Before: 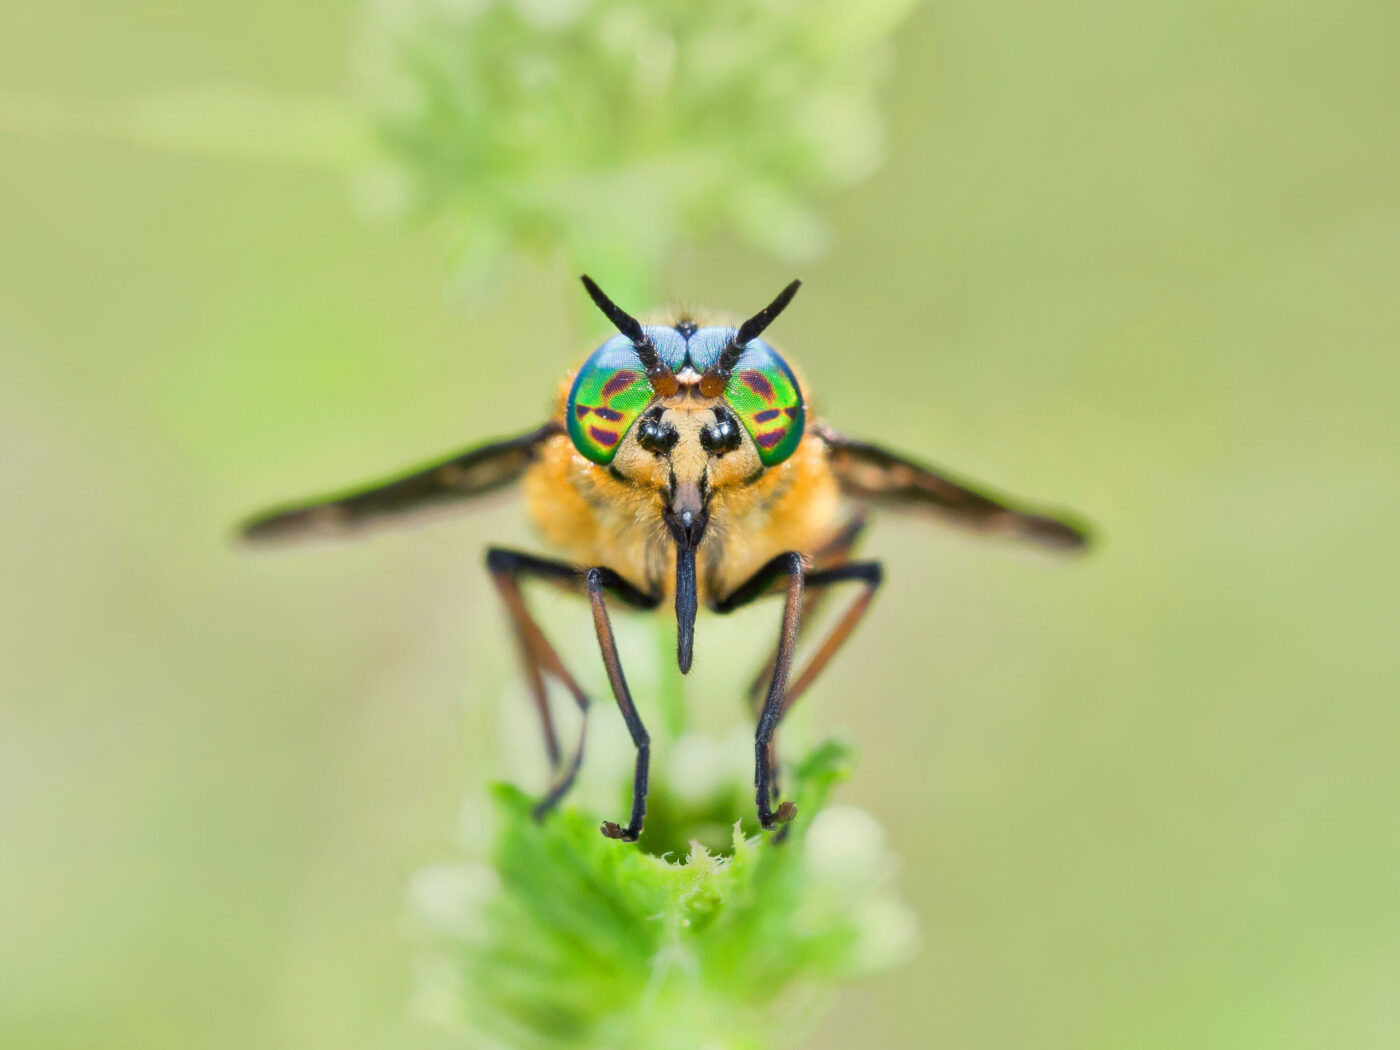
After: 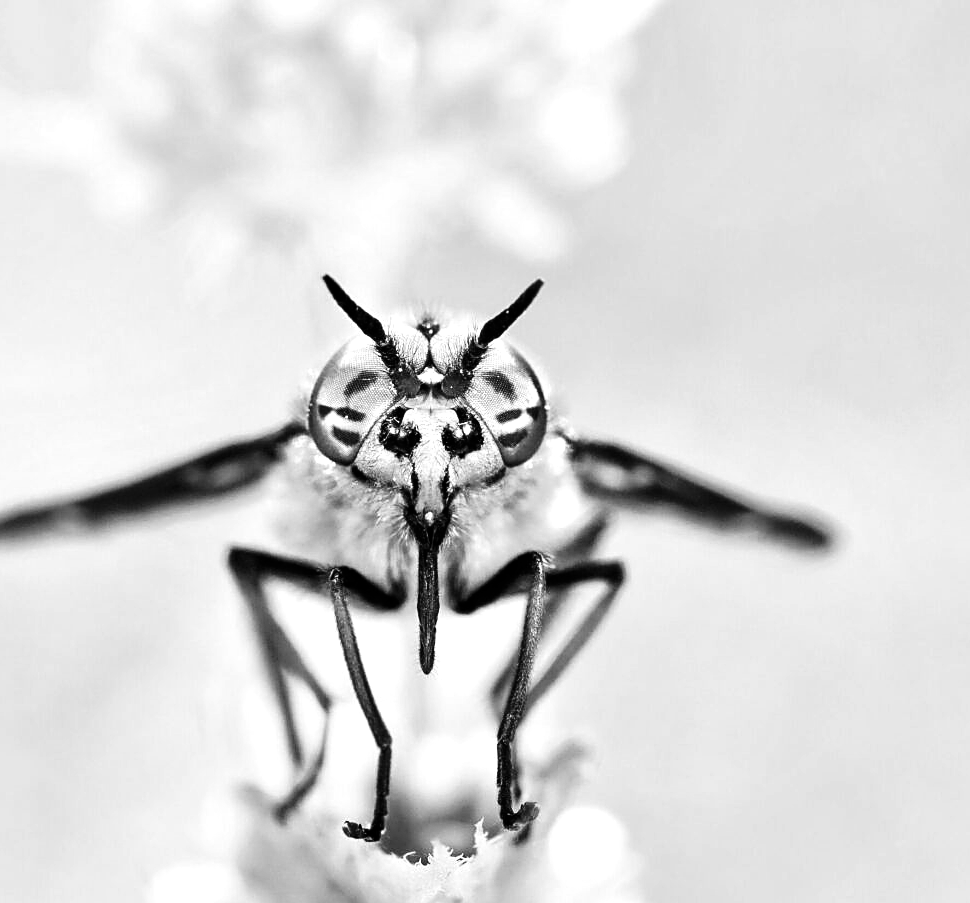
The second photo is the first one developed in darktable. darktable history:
exposure: black level correction 0.001, exposure 0.5 EV, compensate exposure bias true, compensate highlight preservation false
color balance: mode lift, gamma, gain (sRGB), lift [0.997, 0.979, 1.021, 1.011], gamma [1, 1.084, 0.916, 0.998], gain [1, 0.87, 1.13, 1.101], contrast 4.55%, contrast fulcrum 38.24%, output saturation 104.09%
crop: left 18.479%, right 12.2%, bottom 13.971%
base curve: curves: ch0 [(0, 0) (0.036, 0.025) (0.121, 0.166) (0.206, 0.329) (0.605, 0.79) (1, 1)], preserve colors none
sharpen: on, module defaults
contrast brightness saturation: contrast -0.03, brightness -0.59, saturation -1
white balance: red 0.983, blue 1.036
